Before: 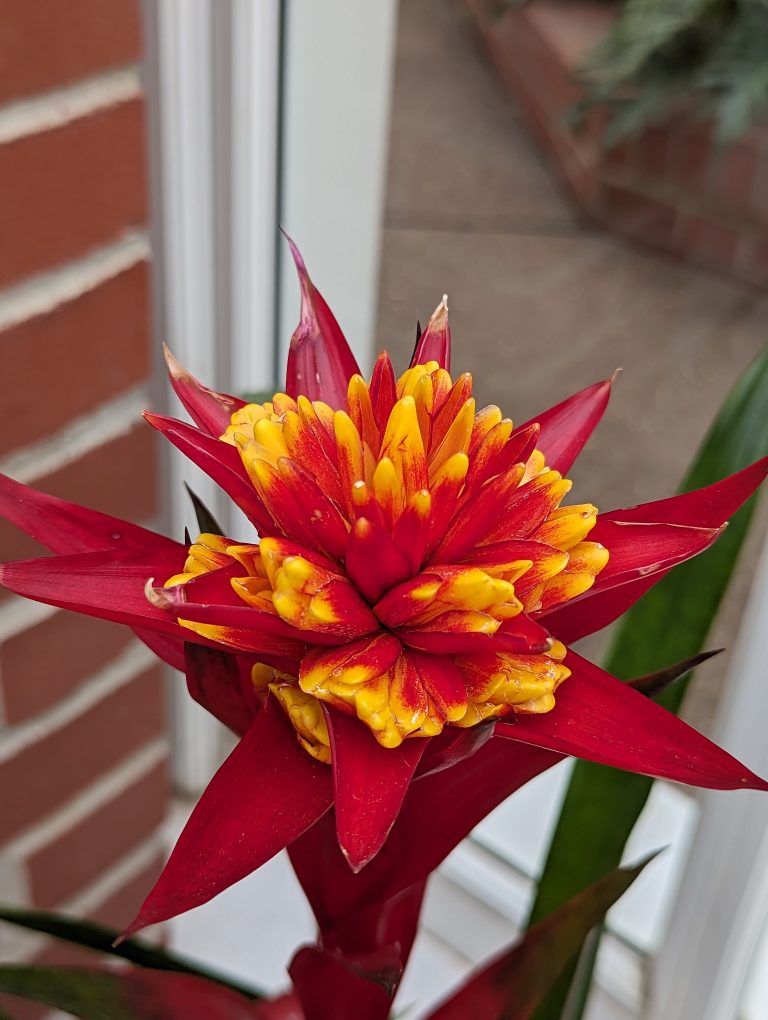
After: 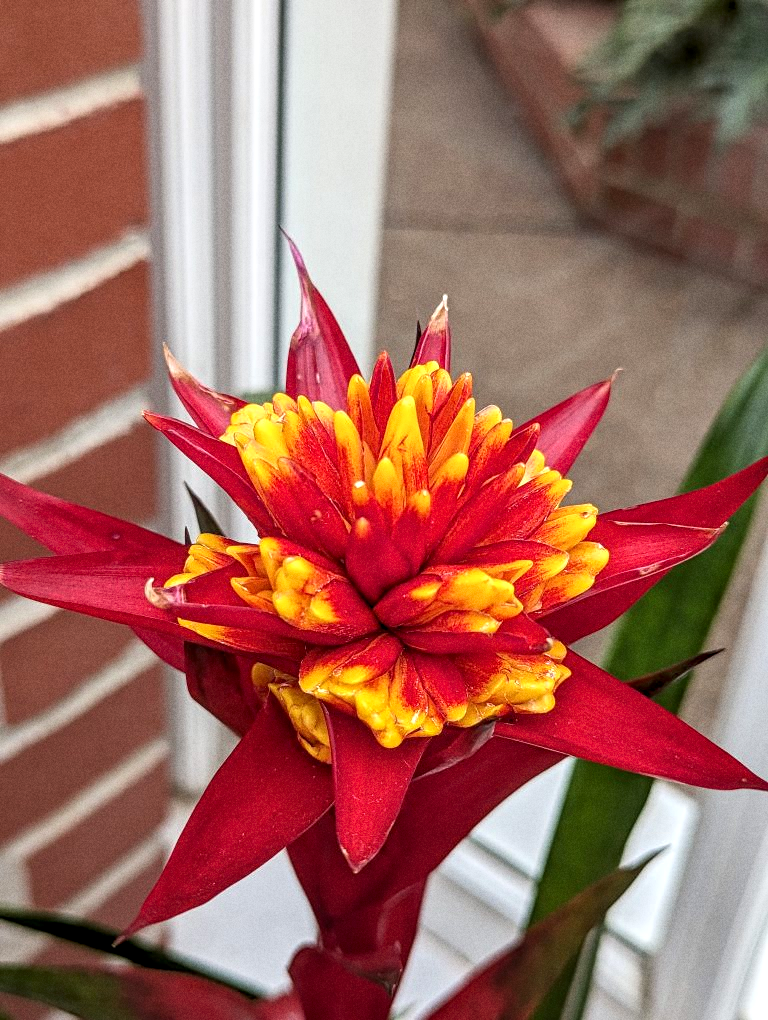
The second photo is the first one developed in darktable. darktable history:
grain: coarseness 22.88 ISO
local contrast: highlights 25%, detail 130%
exposure: black level correction 0.001, exposure 0.5 EV, compensate exposure bias true, compensate highlight preservation false
